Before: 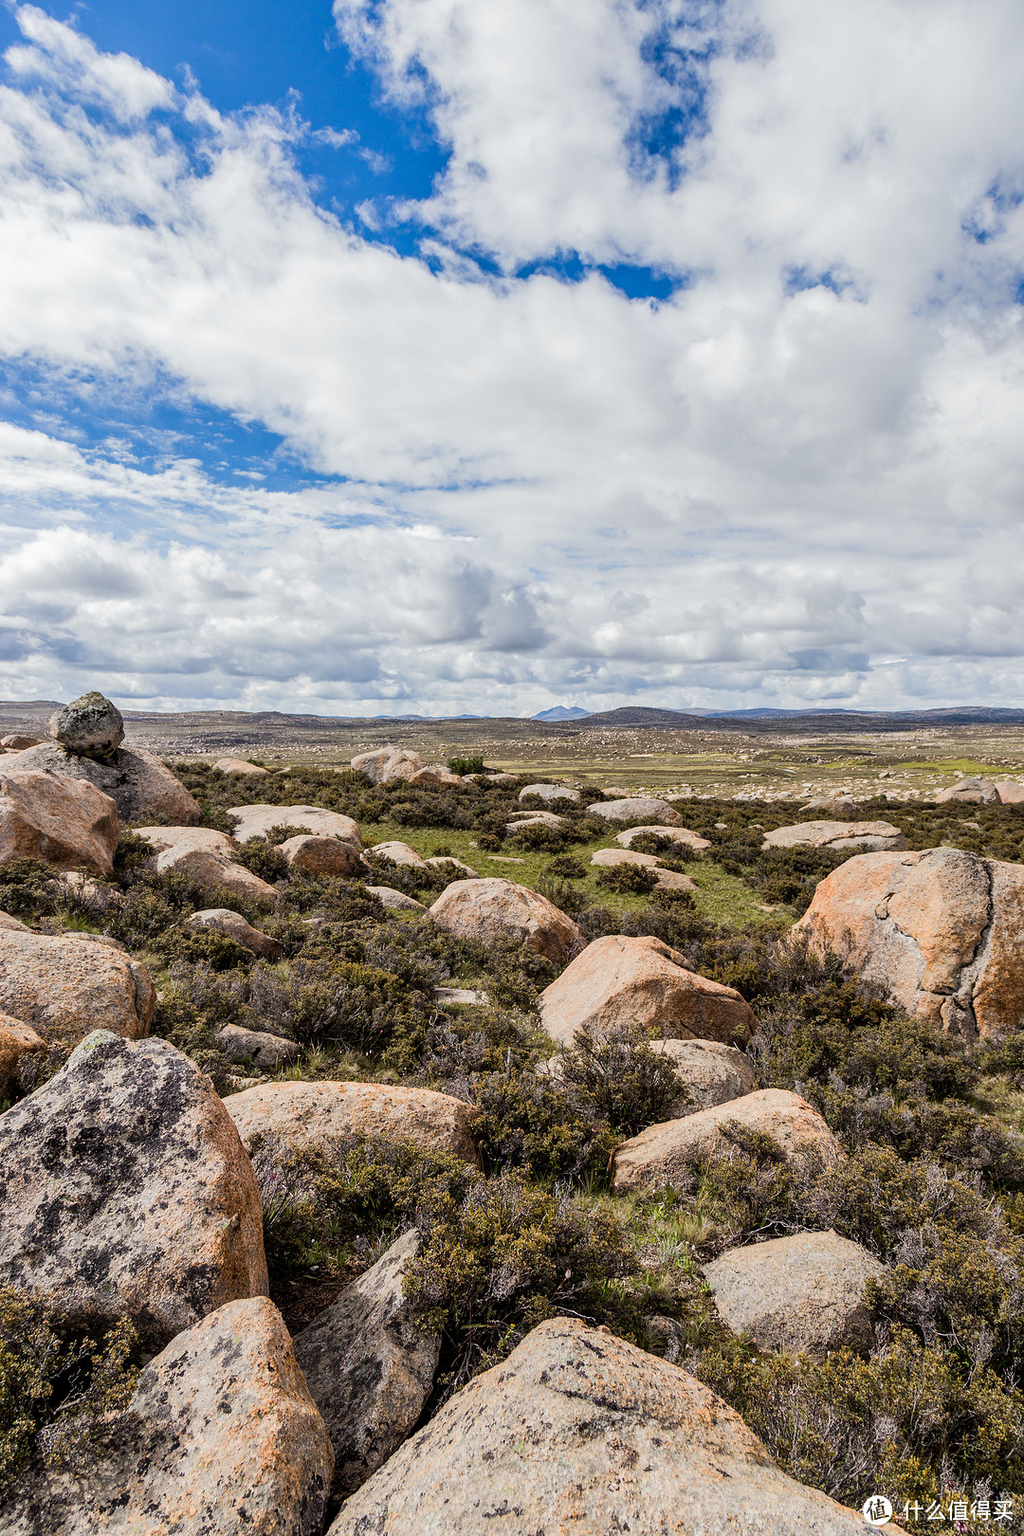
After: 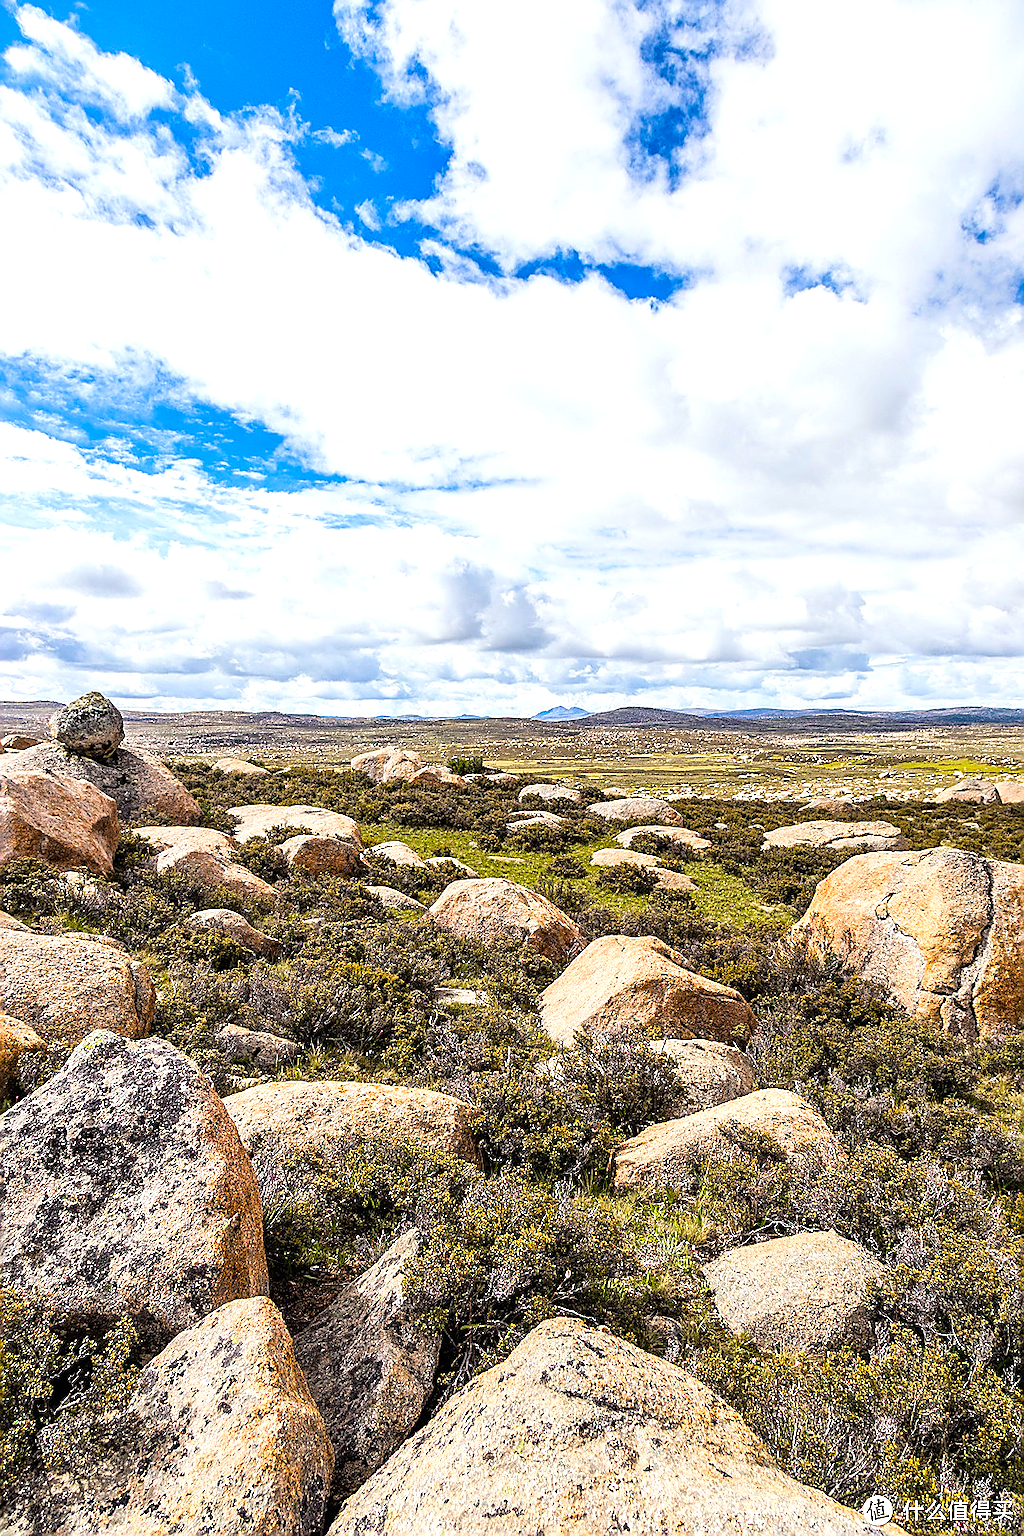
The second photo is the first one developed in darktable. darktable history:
color balance rgb: perceptual saturation grading › global saturation 25.148%, global vibrance 20%
sharpen: radius 1.374, amount 1.247, threshold 0.655
exposure: black level correction 0, exposure 0.697 EV, compensate exposure bias true, compensate highlight preservation false
